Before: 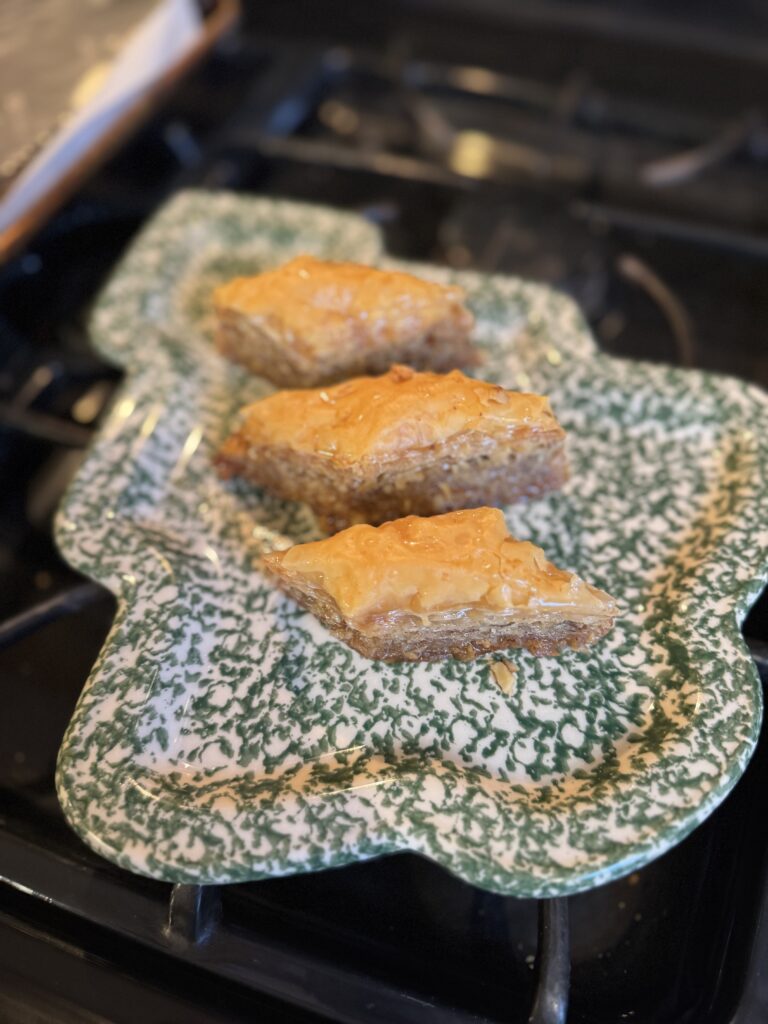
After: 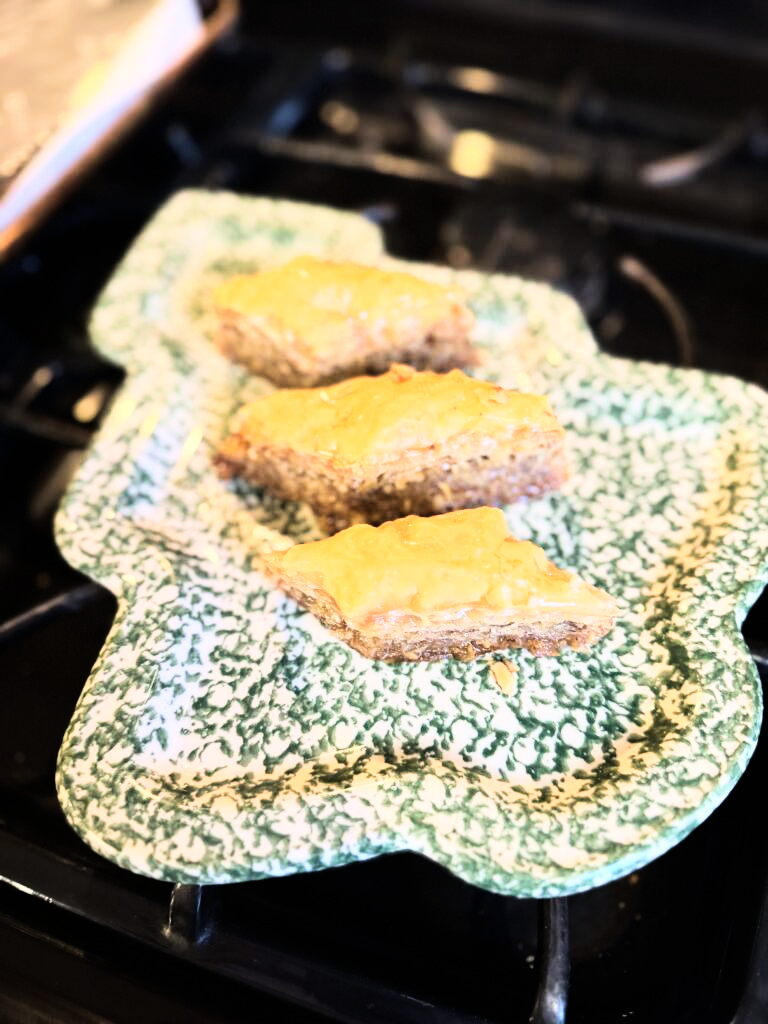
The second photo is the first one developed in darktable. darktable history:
velvia: on, module defaults
rgb curve: curves: ch0 [(0, 0) (0.21, 0.15) (0.24, 0.21) (0.5, 0.75) (0.75, 0.96) (0.89, 0.99) (1, 1)]; ch1 [(0, 0.02) (0.21, 0.13) (0.25, 0.2) (0.5, 0.67) (0.75, 0.9) (0.89, 0.97) (1, 1)]; ch2 [(0, 0.02) (0.21, 0.13) (0.25, 0.2) (0.5, 0.67) (0.75, 0.9) (0.89, 0.97) (1, 1)], compensate middle gray true
